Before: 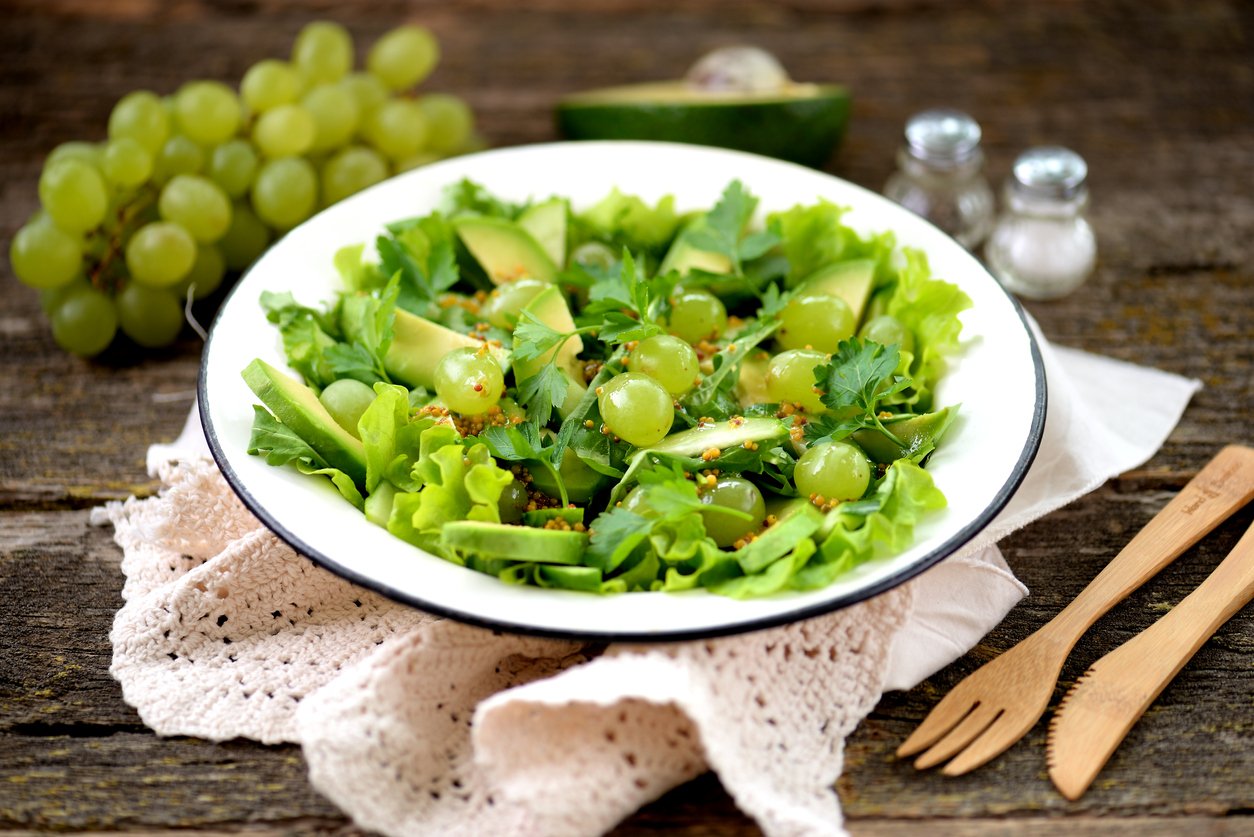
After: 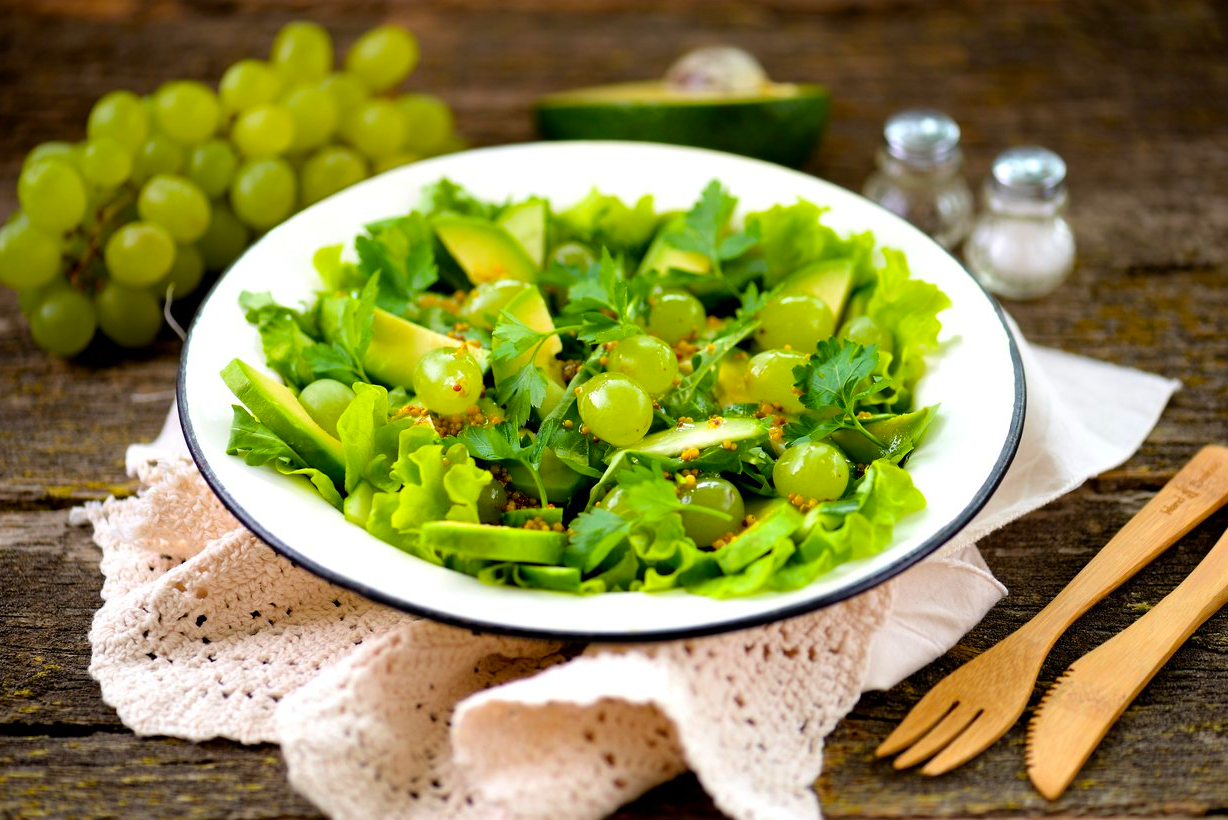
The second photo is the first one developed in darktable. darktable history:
color balance rgb: linear chroma grading › global chroma 9.31%, global vibrance 41.49%
crop: left 1.743%, right 0.268%, bottom 2.011%
